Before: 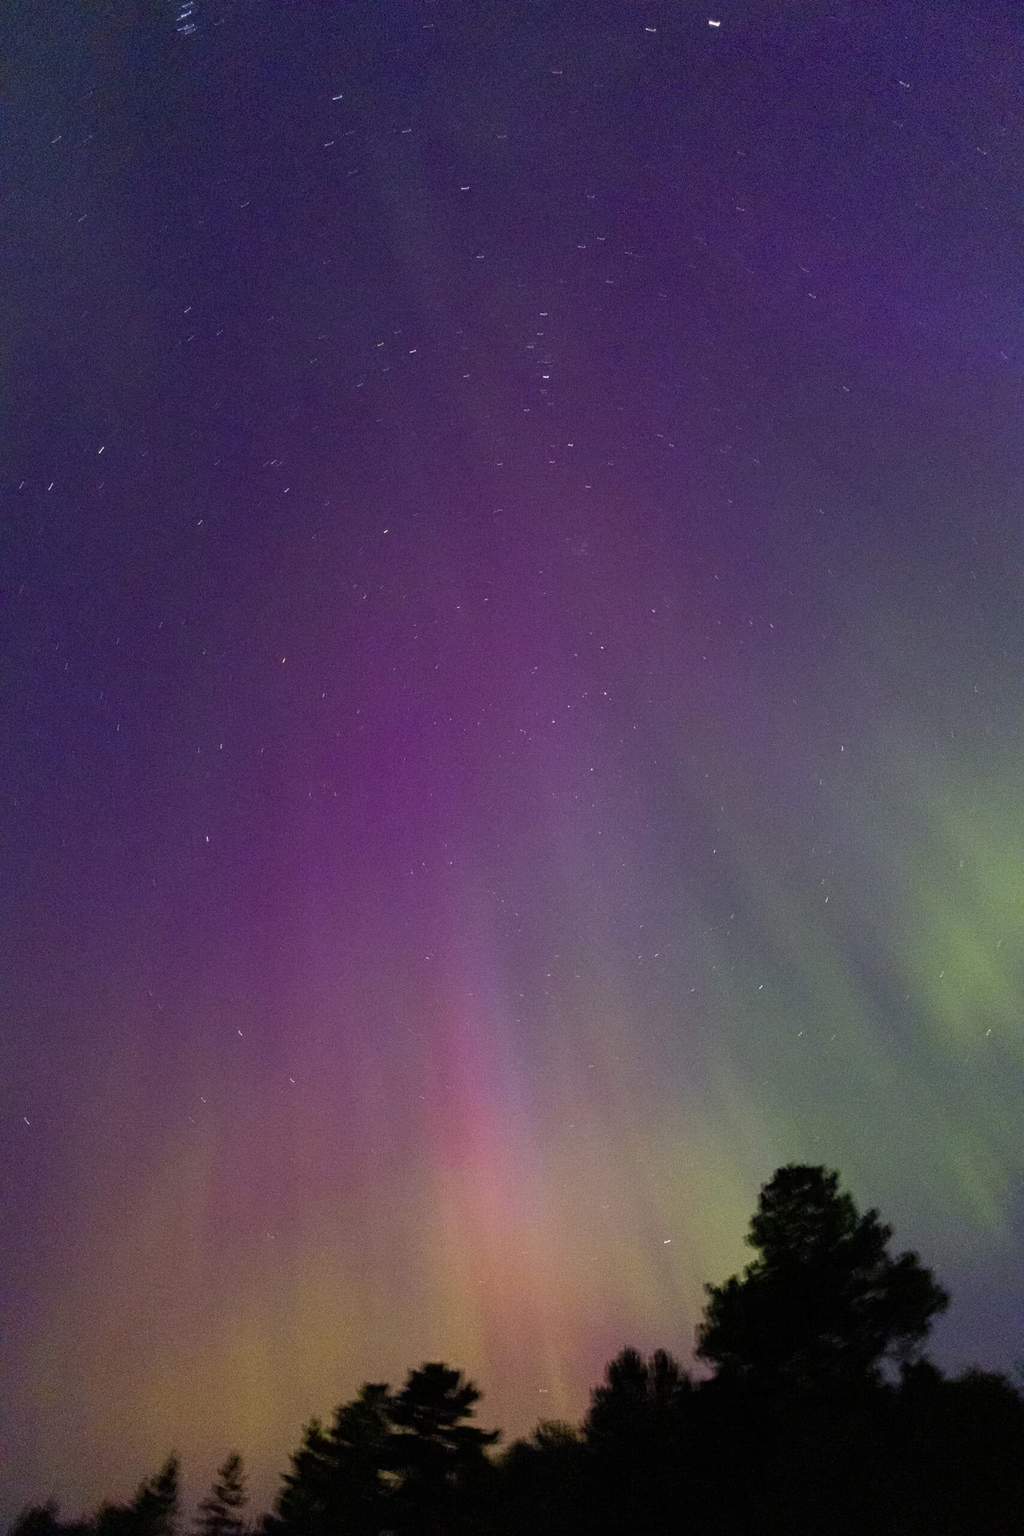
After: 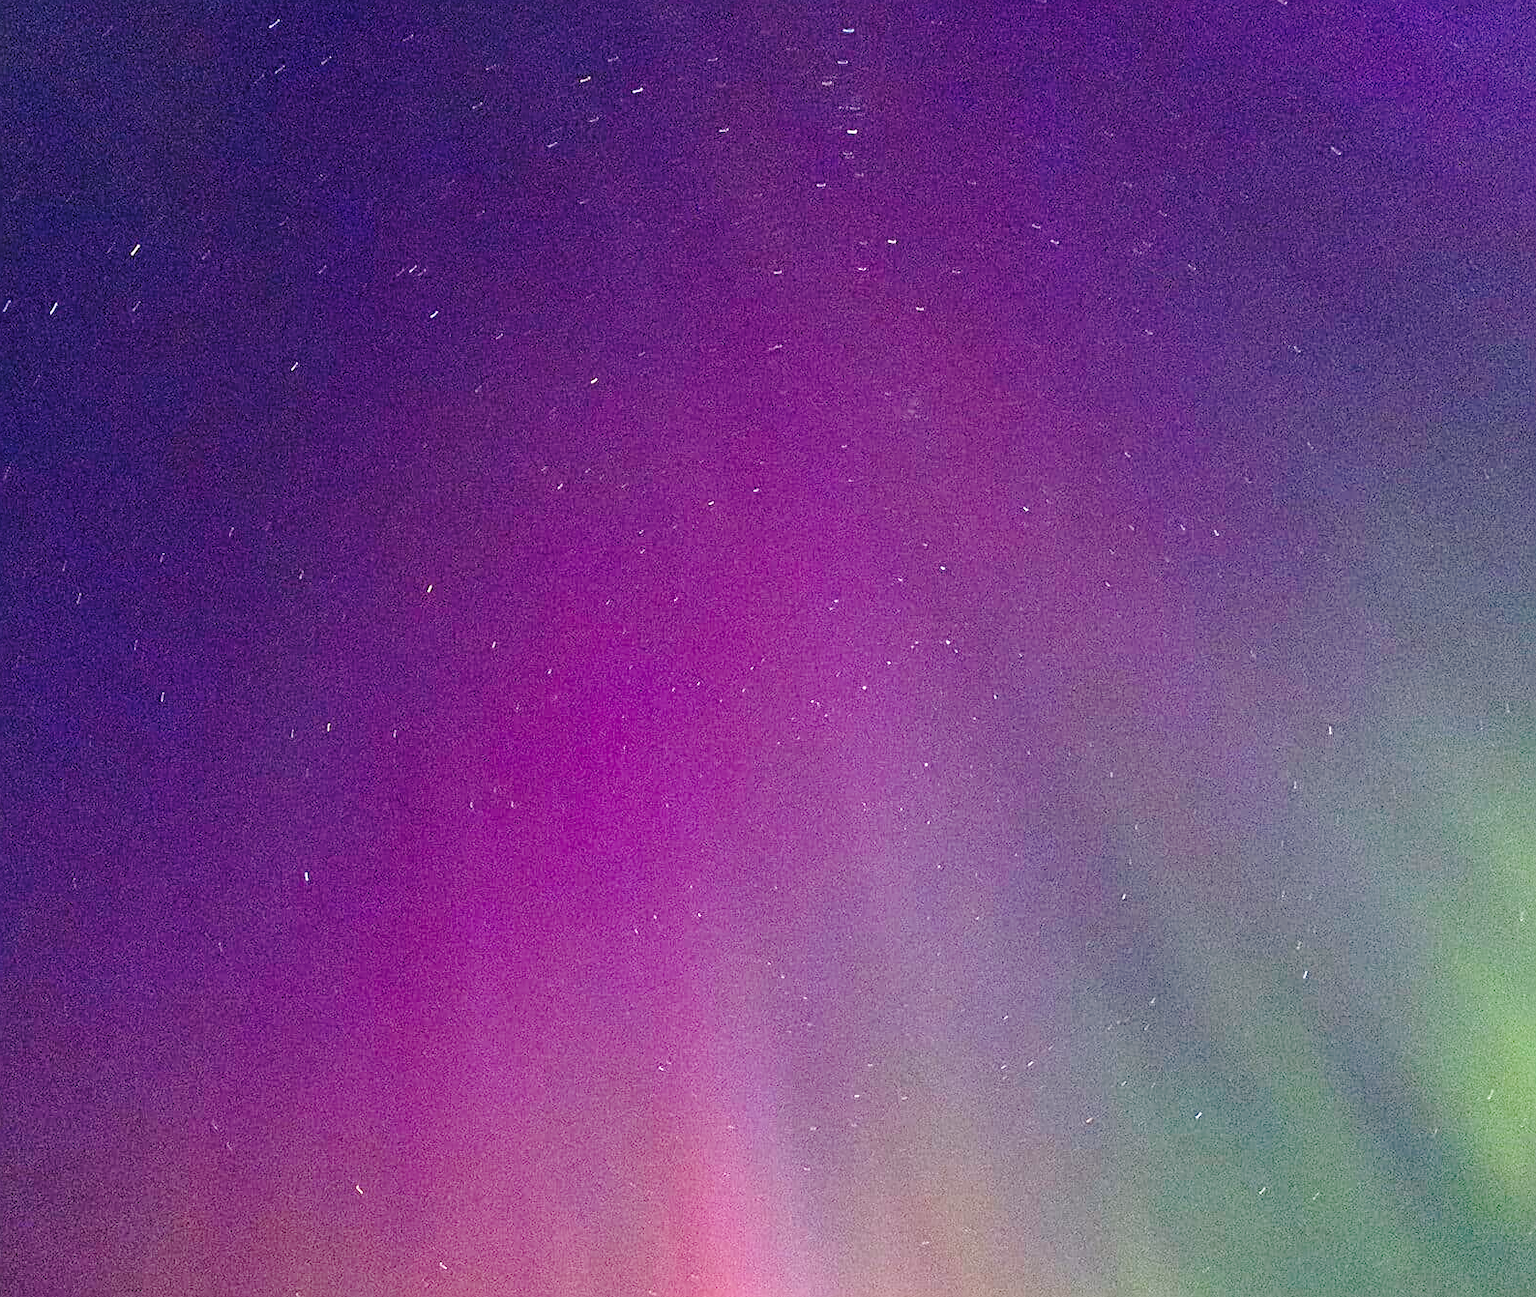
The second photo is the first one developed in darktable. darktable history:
haze removal: compatibility mode true, adaptive false
sharpen: on, module defaults
crop: left 1.744%, top 19.225%, right 5.069%, bottom 28.357%
base curve: curves: ch0 [(0, 0) (0.028, 0.03) (0.121, 0.232) (0.46, 0.748) (0.859, 0.968) (1, 1)], preserve colors none
